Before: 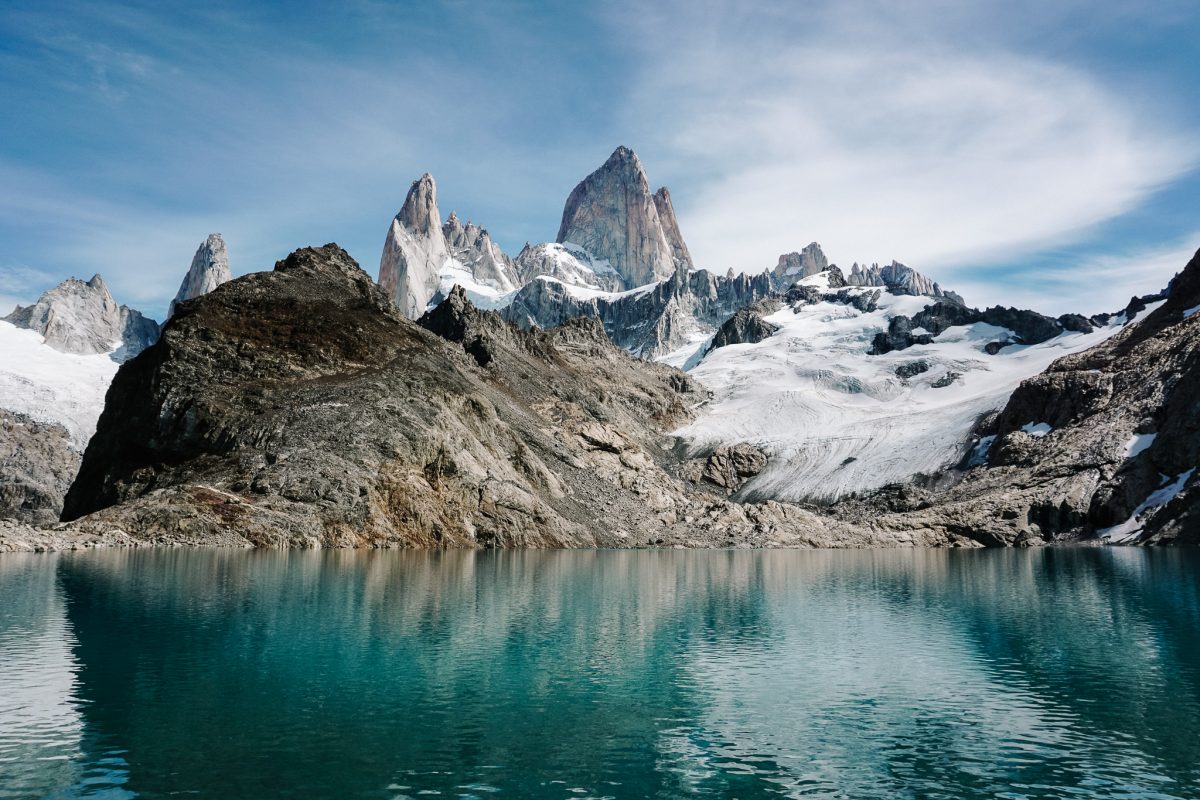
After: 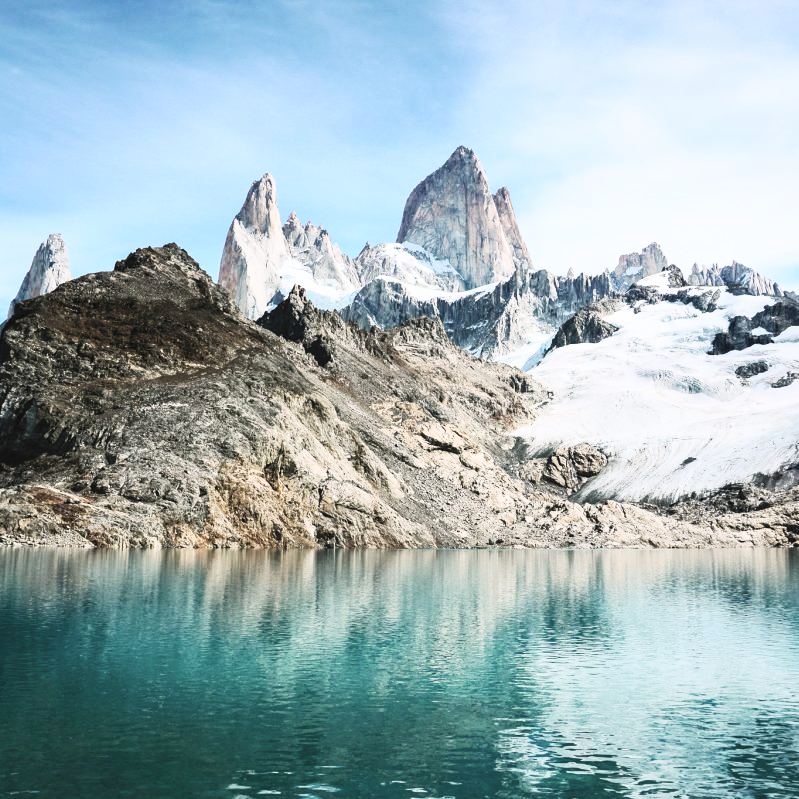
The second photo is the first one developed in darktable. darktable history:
crop and rotate: left 13.409%, right 19.924%
contrast brightness saturation: contrast 0.39, brightness 0.53
